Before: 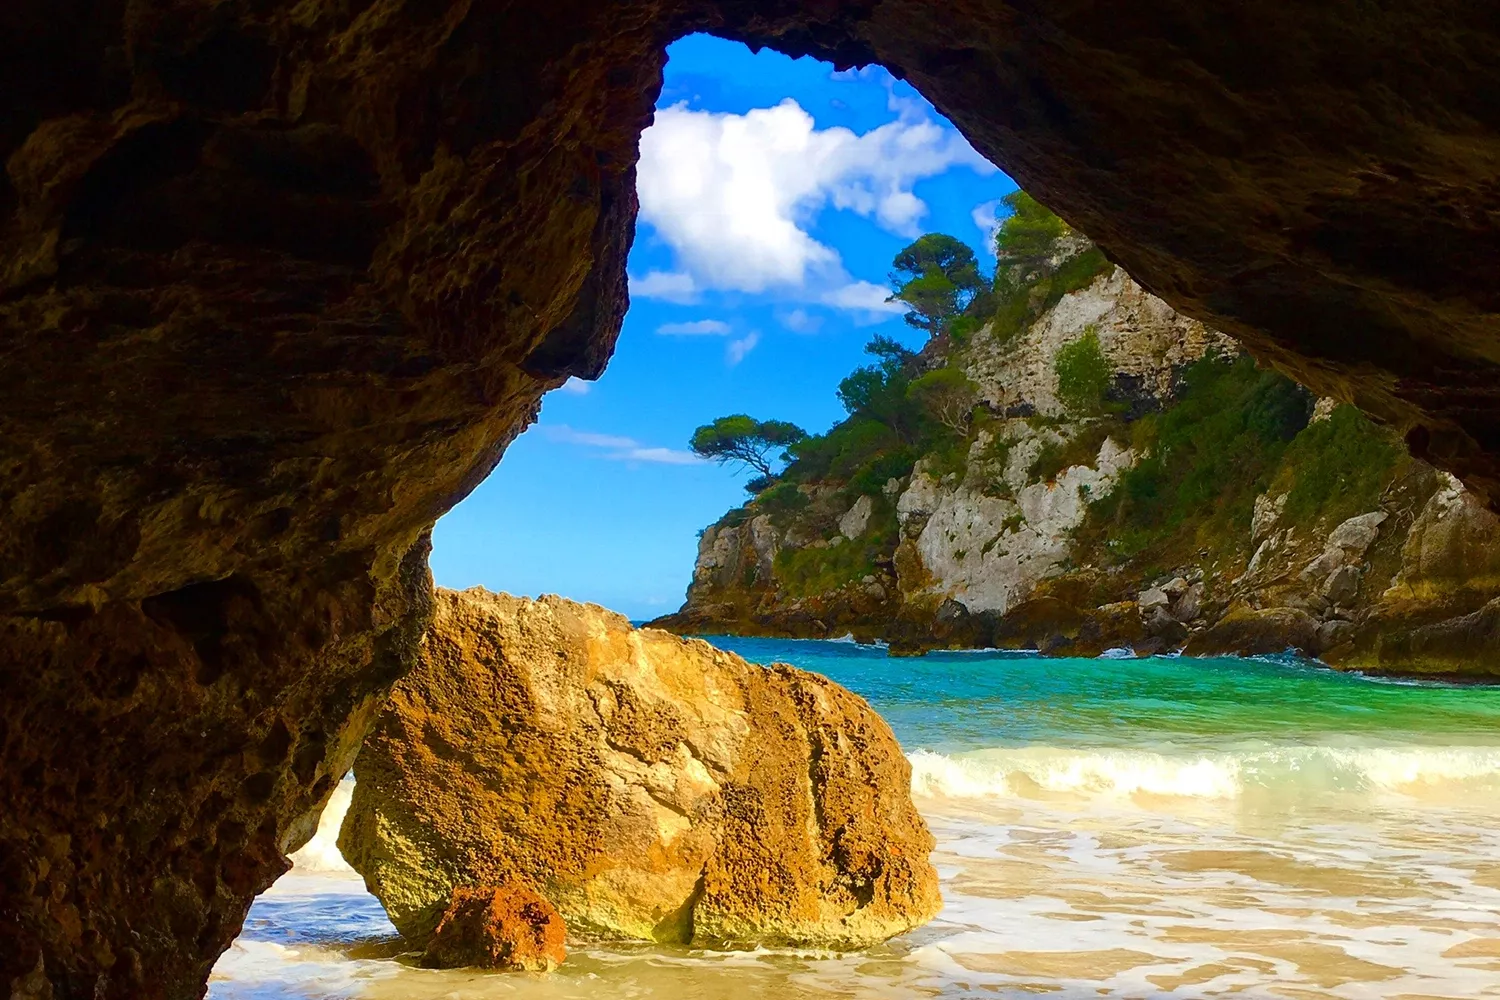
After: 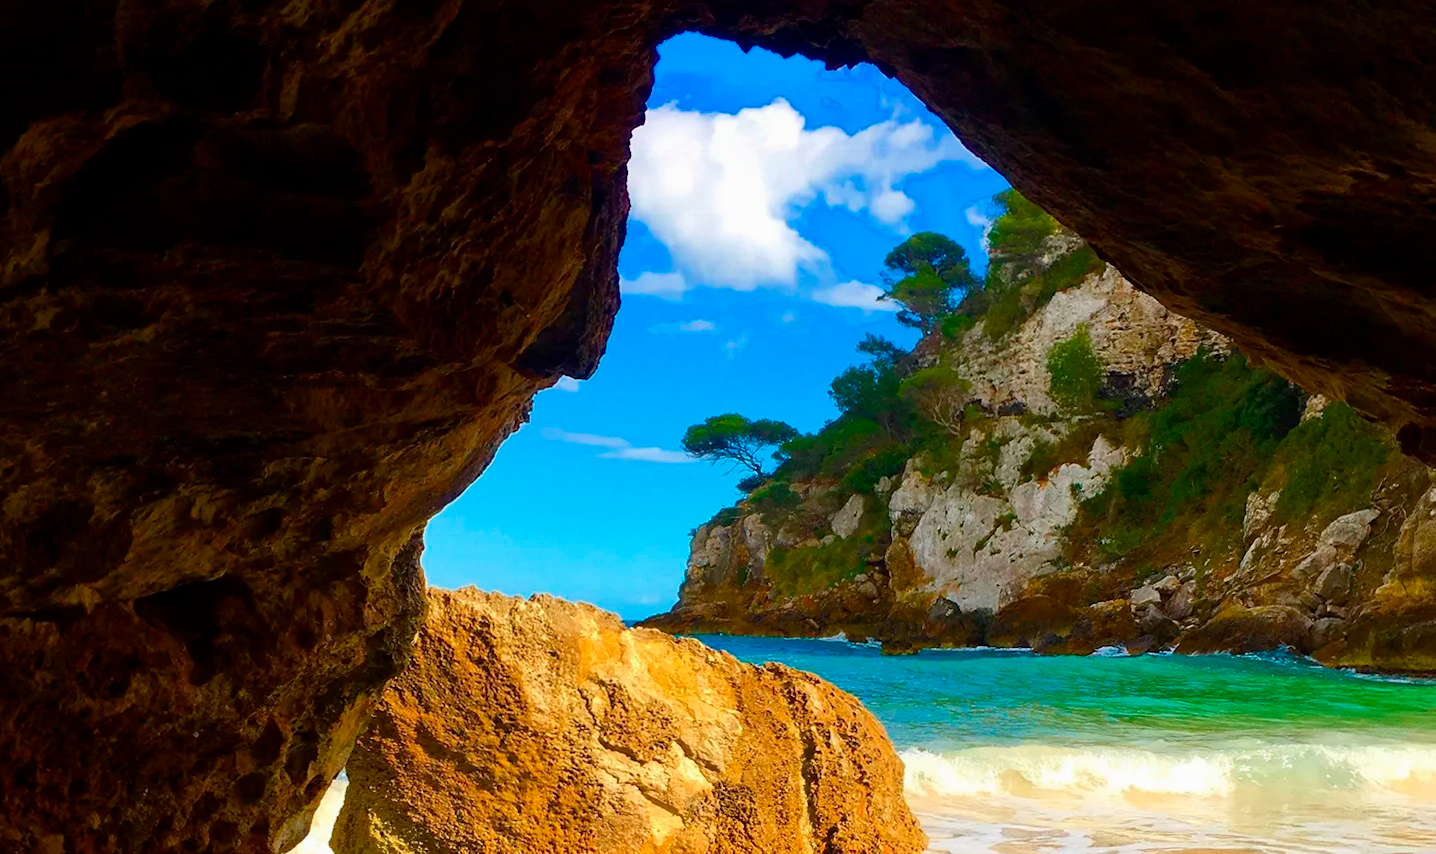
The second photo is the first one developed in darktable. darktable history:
crop and rotate: angle 0.133°, left 0.419%, right 3.467%, bottom 14.226%
tone equalizer: -7 EV 0.215 EV, -6 EV 0.111 EV, -5 EV 0.083 EV, -4 EV 0.032 EV, -2 EV -0.026 EV, -1 EV -0.035 EV, +0 EV -0.057 EV, edges refinement/feathering 500, mask exposure compensation -1.57 EV, preserve details no
